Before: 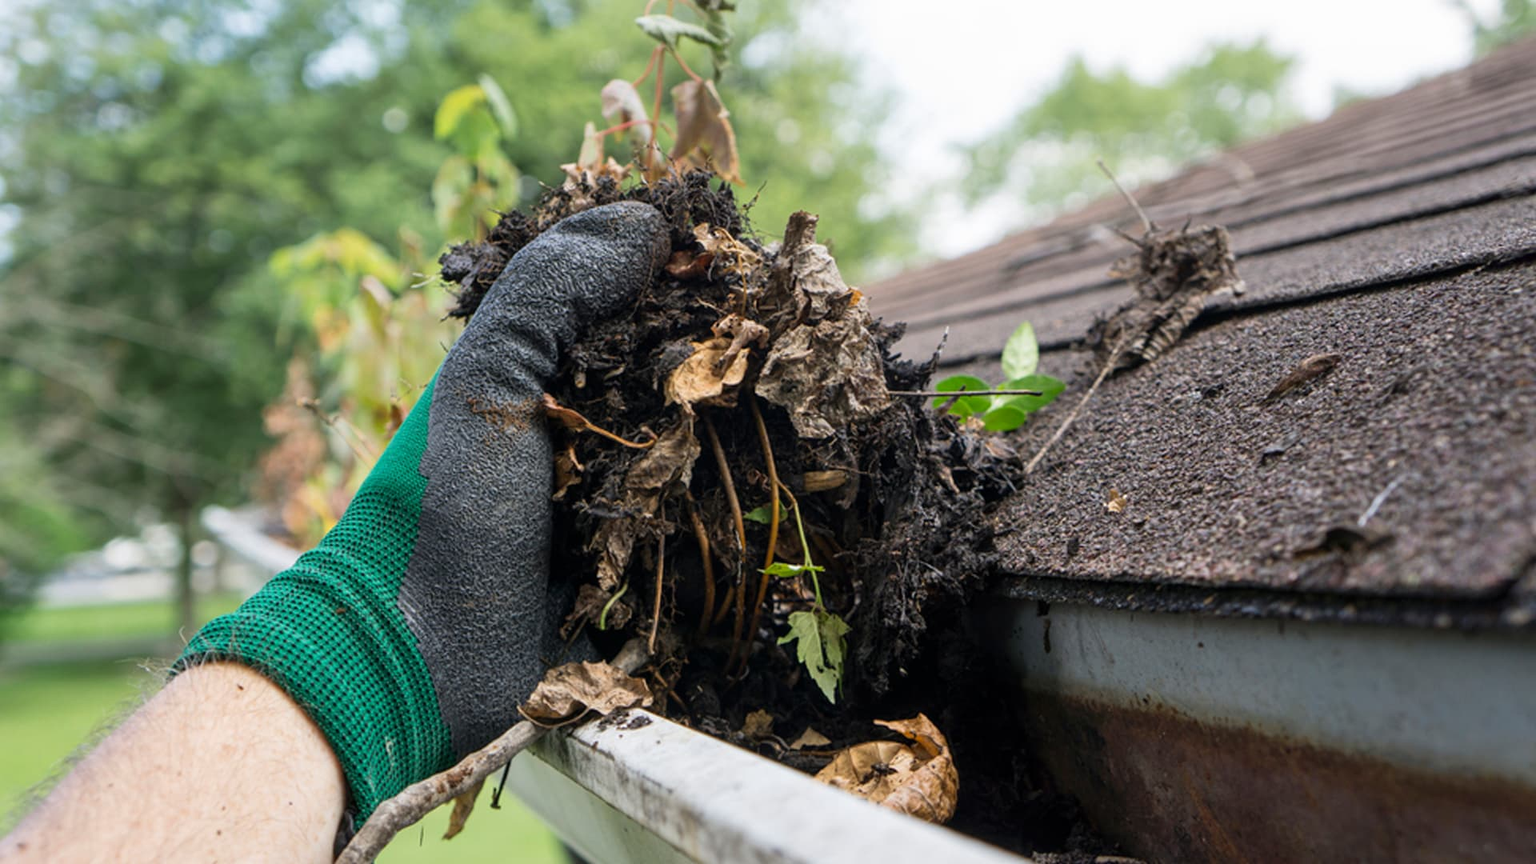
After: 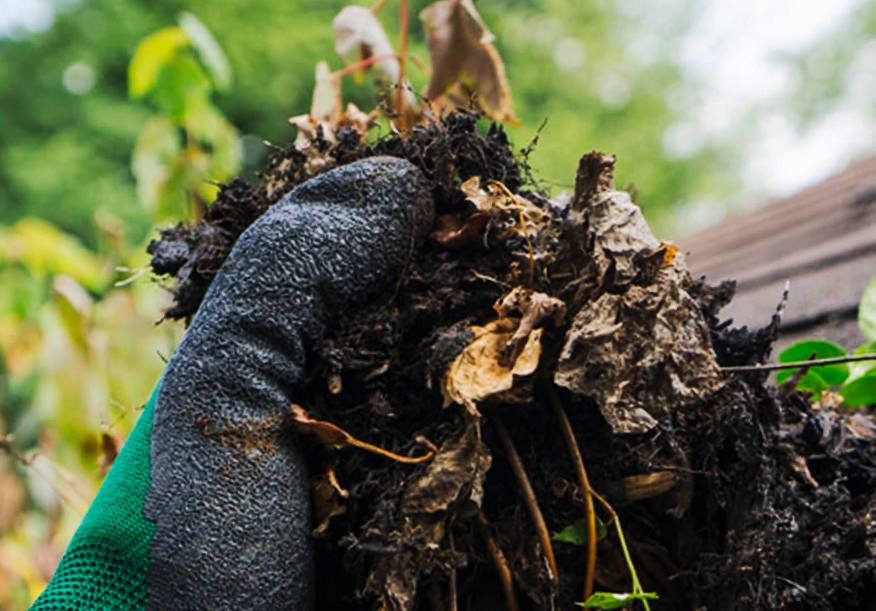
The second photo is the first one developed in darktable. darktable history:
rotate and perspective: rotation -4.57°, crop left 0.054, crop right 0.944, crop top 0.087, crop bottom 0.914
crop: left 17.835%, top 7.675%, right 32.881%, bottom 32.213%
tone curve: curves: ch0 [(0, 0) (0.003, 0.003) (0.011, 0.009) (0.025, 0.018) (0.044, 0.028) (0.069, 0.038) (0.1, 0.049) (0.136, 0.062) (0.177, 0.089) (0.224, 0.123) (0.277, 0.165) (0.335, 0.223) (0.399, 0.293) (0.468, 0.385) (0.543, 0.497) (0.623, 0.613) (0.709, 0.716) (0.801, 0.802) (0.898, 0.887) (1, 1)], preserve colors none
